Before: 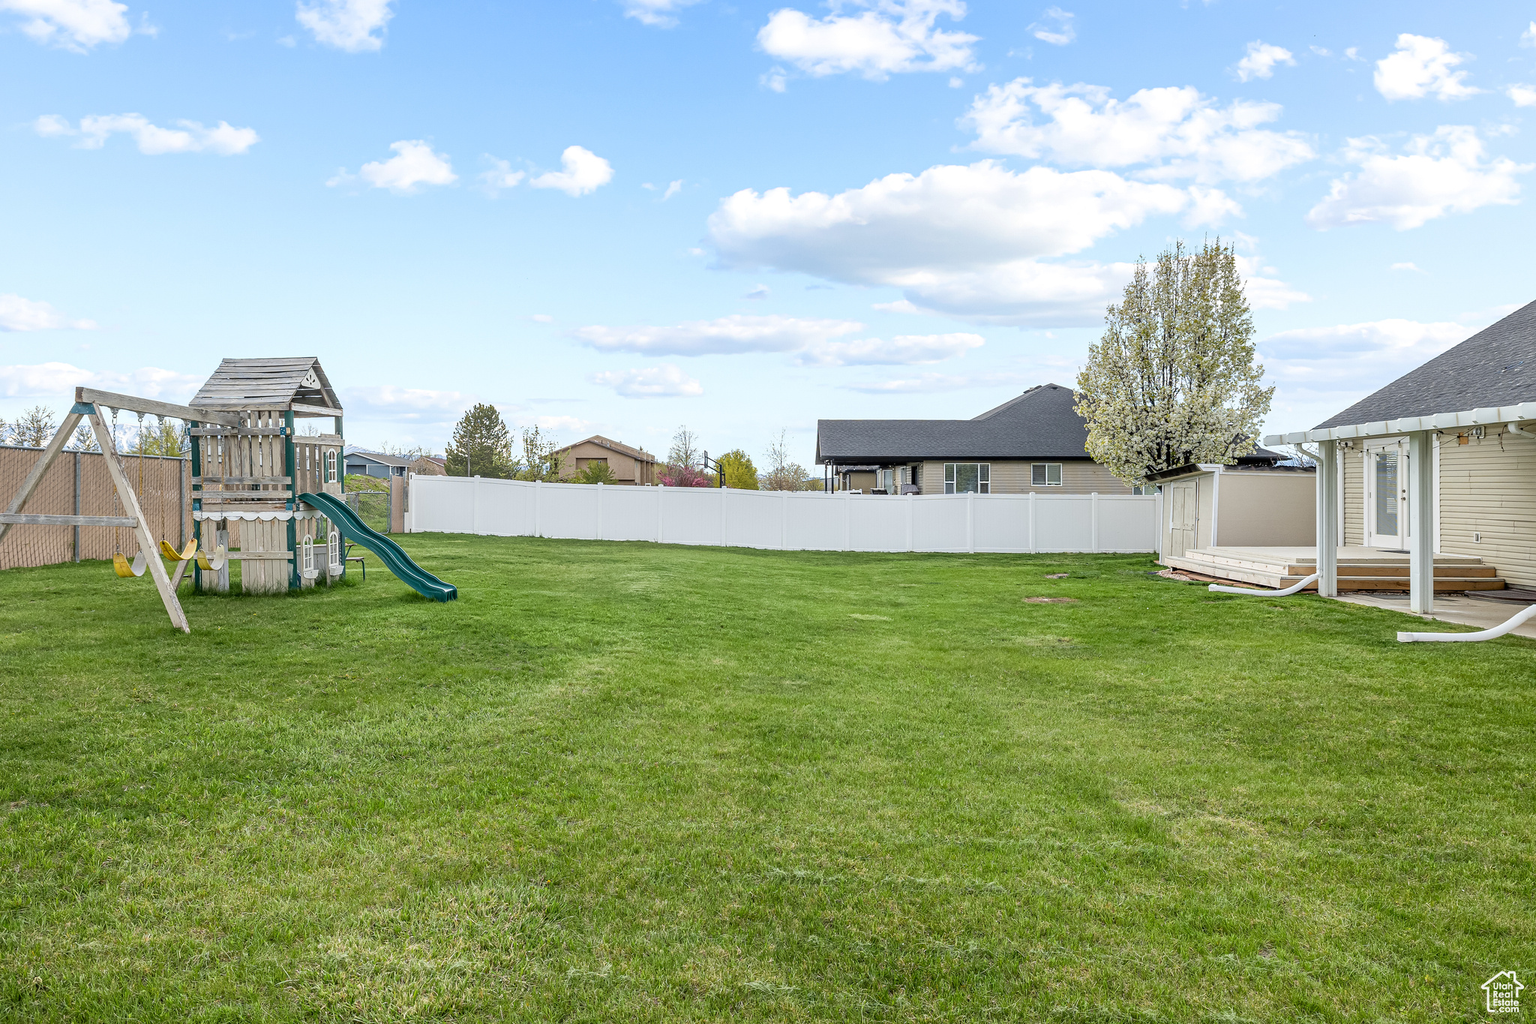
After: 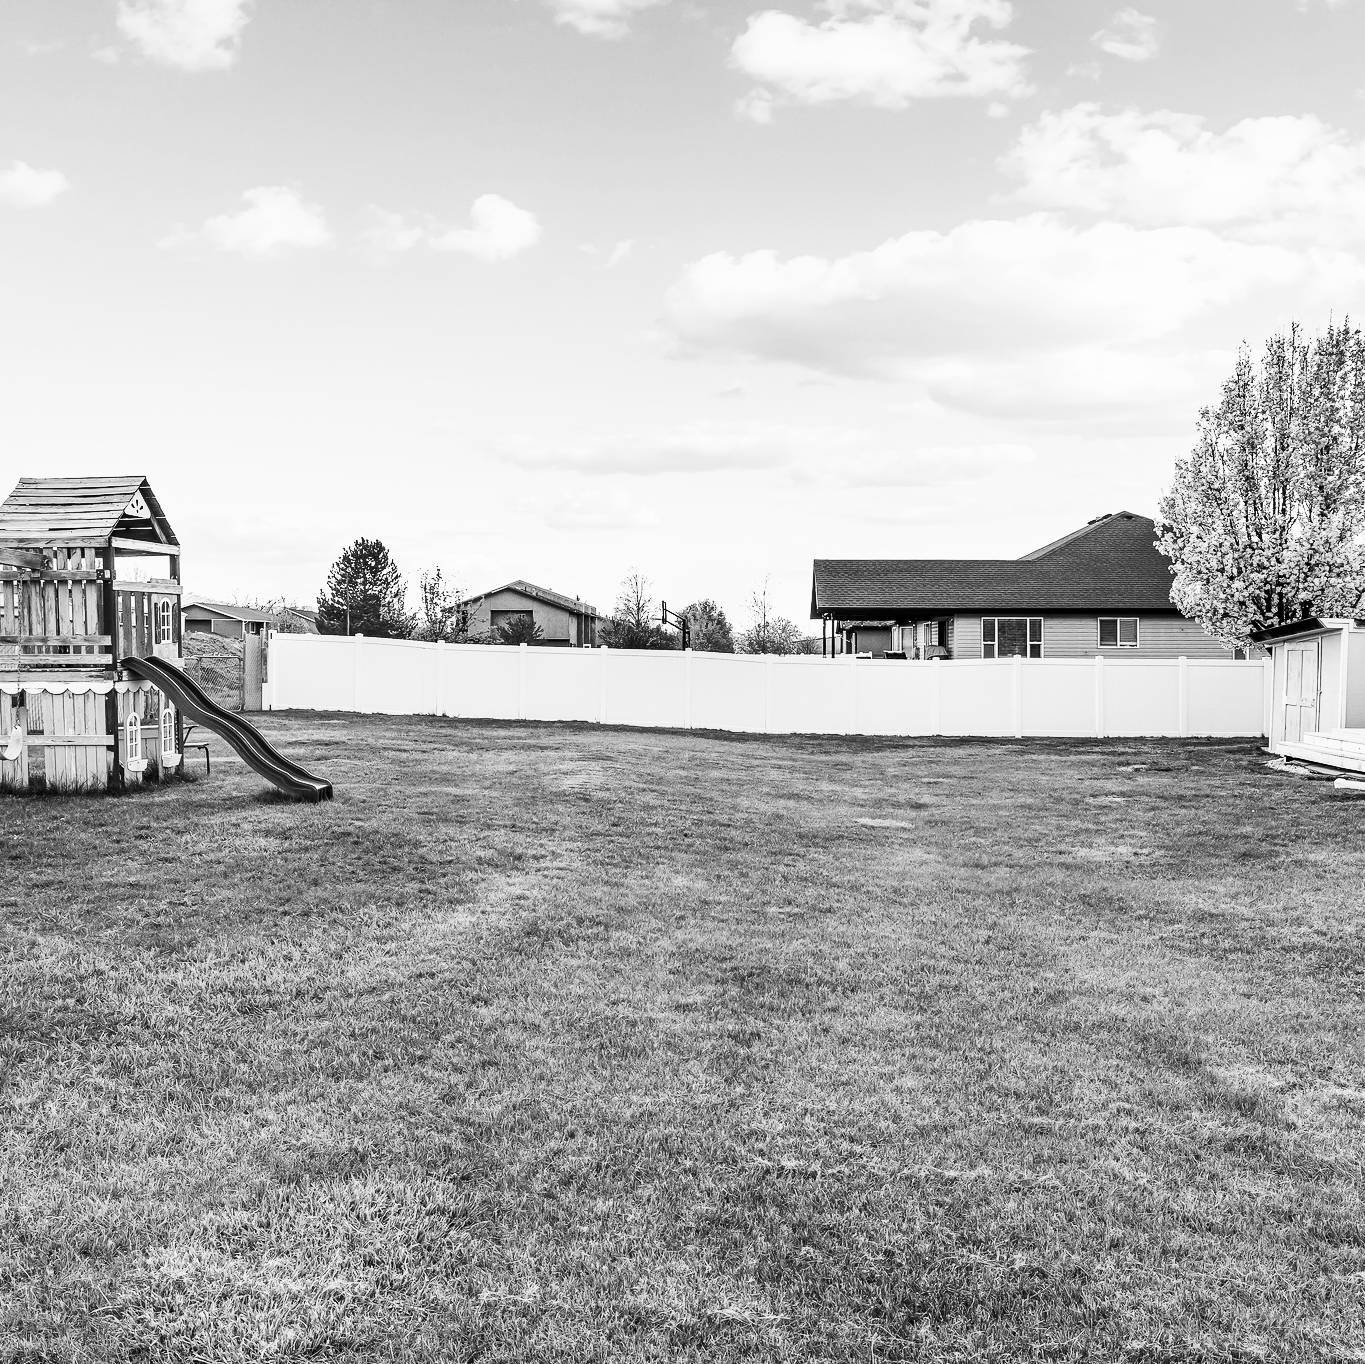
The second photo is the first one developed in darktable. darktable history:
base curve: curves: ch0 [(0, 0) (0.666, 0.806) (1, 1)]
white balance: red 0.948, green 1.02, blue 1.176
rotate and perspective: automatic cropping original format, crop left 0, crop top 0
color balance rgb: linear chroma grading › global chroma 10%, perceptual saturation grading › global saturation 30%, global vibrance 10%
contrast brightness saturation: contrast 0.32, brightness -0.08, saturation 0.17
monochrome: on, module defaults
crop and rotate: left 13.537%, right 19.796%
shadows and highlights: highlights color adjustment 0%, low approximation 0.01, soften with gaussian
